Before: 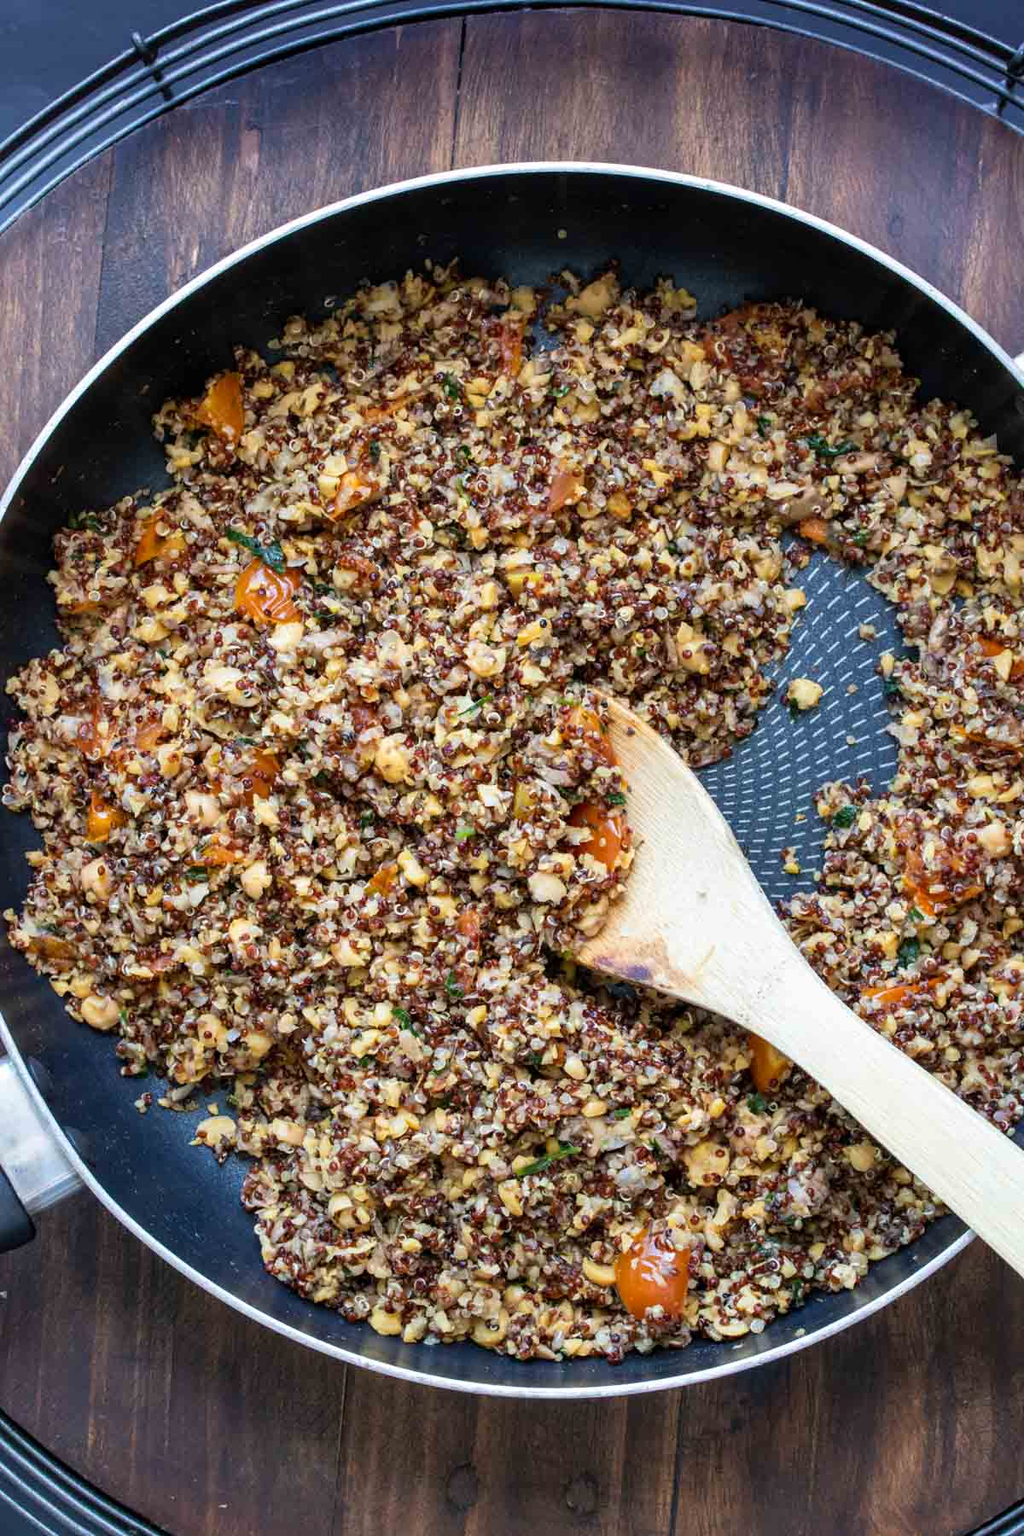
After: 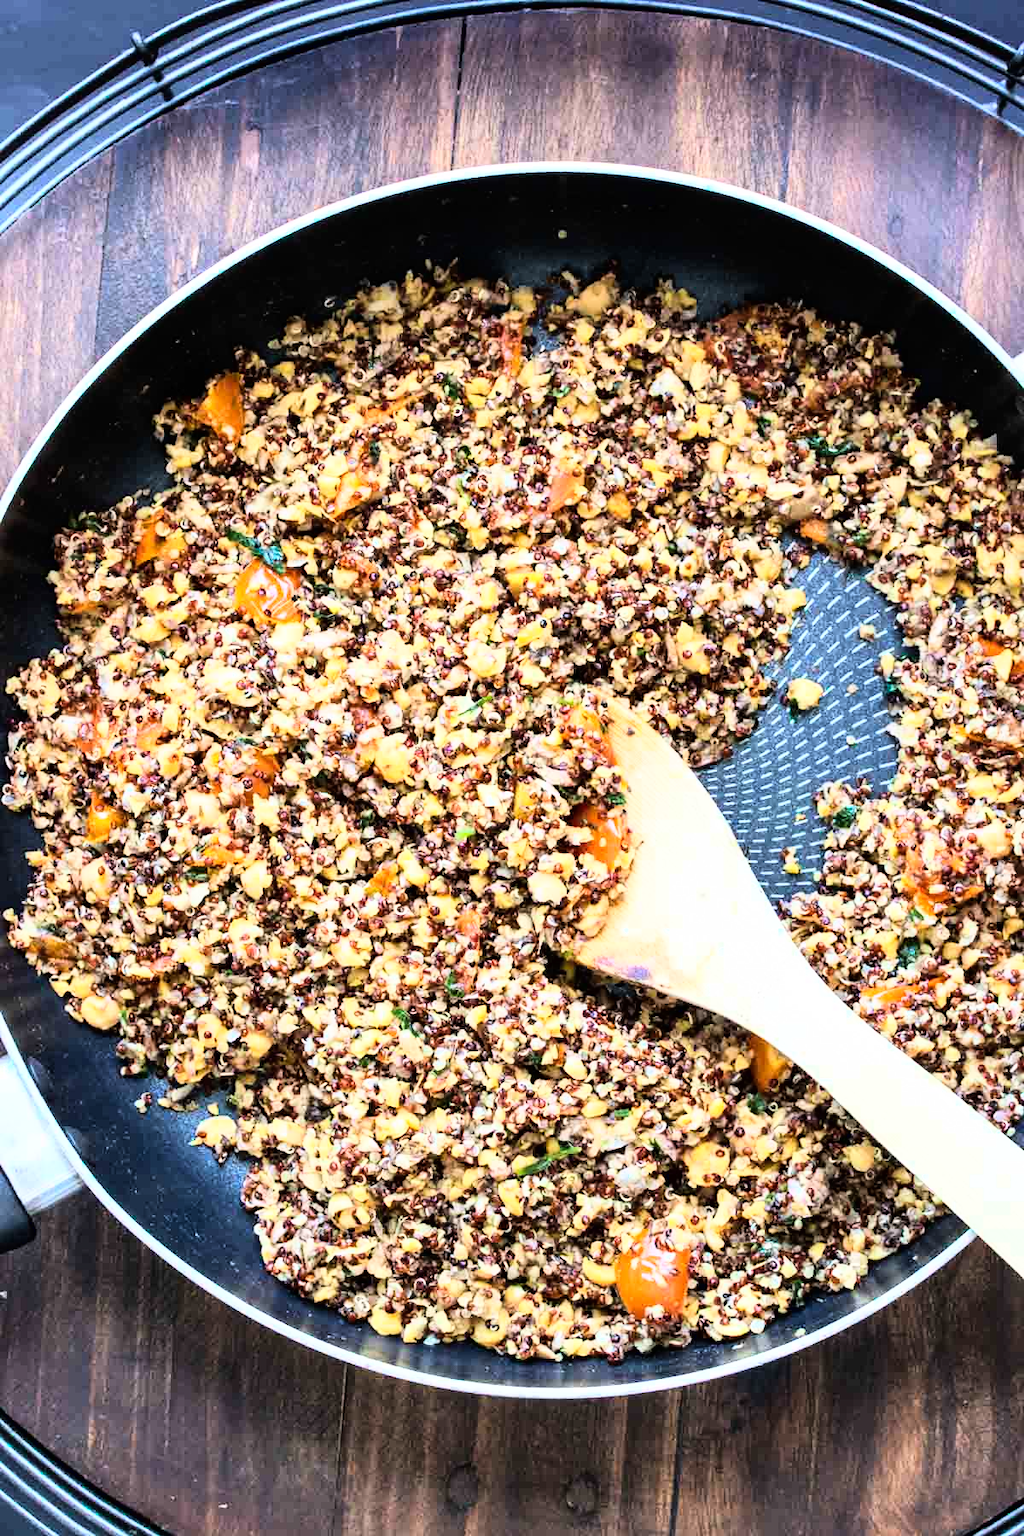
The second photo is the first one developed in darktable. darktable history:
base curve: curves: ch0 [(0, 0) (0.007, 0.004) (0.027, 0.03) (0.046, 0.07) (0.207, 0.54) (0.442, 0.872) (0.673, 0.972) (1, 1)]
color zones: curves: ch0 [(0.25, 0.5) (0.423, 0.5) (0.443, 0.5) (0.521, 0.756) (0.568, 0.5) (0.576, 0.5) (0.75, 0.5)]; ch1 [(0.25, 0.5) (0.423, 0.5) (0.443, 0.5) (0.539, 0.873) (0.624, 0.565) (0.631, 0.5) (0.75, 0.5)]
